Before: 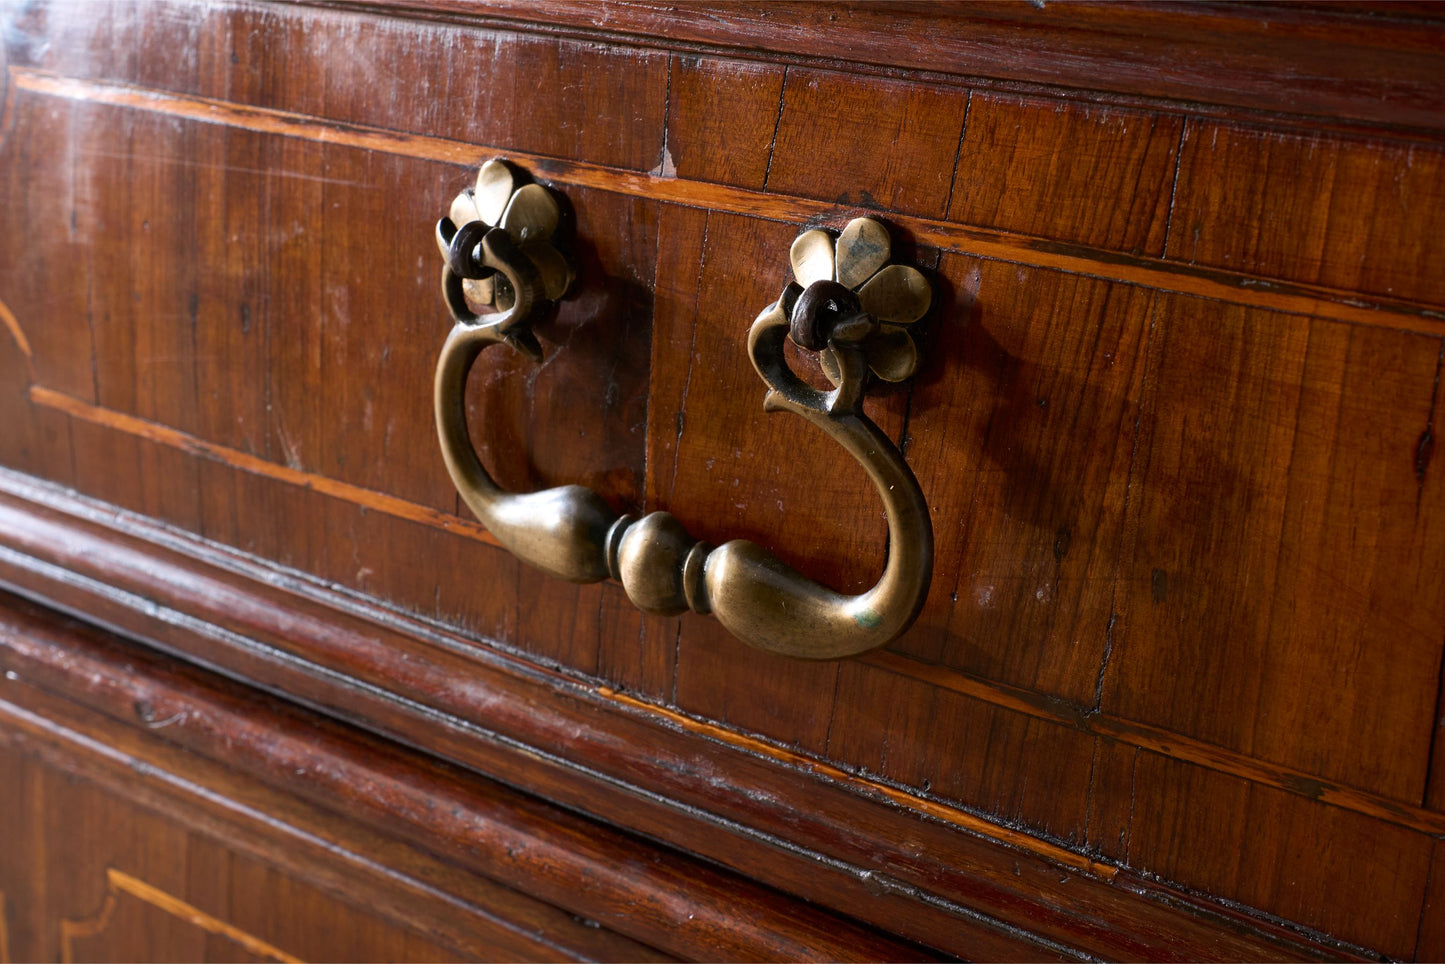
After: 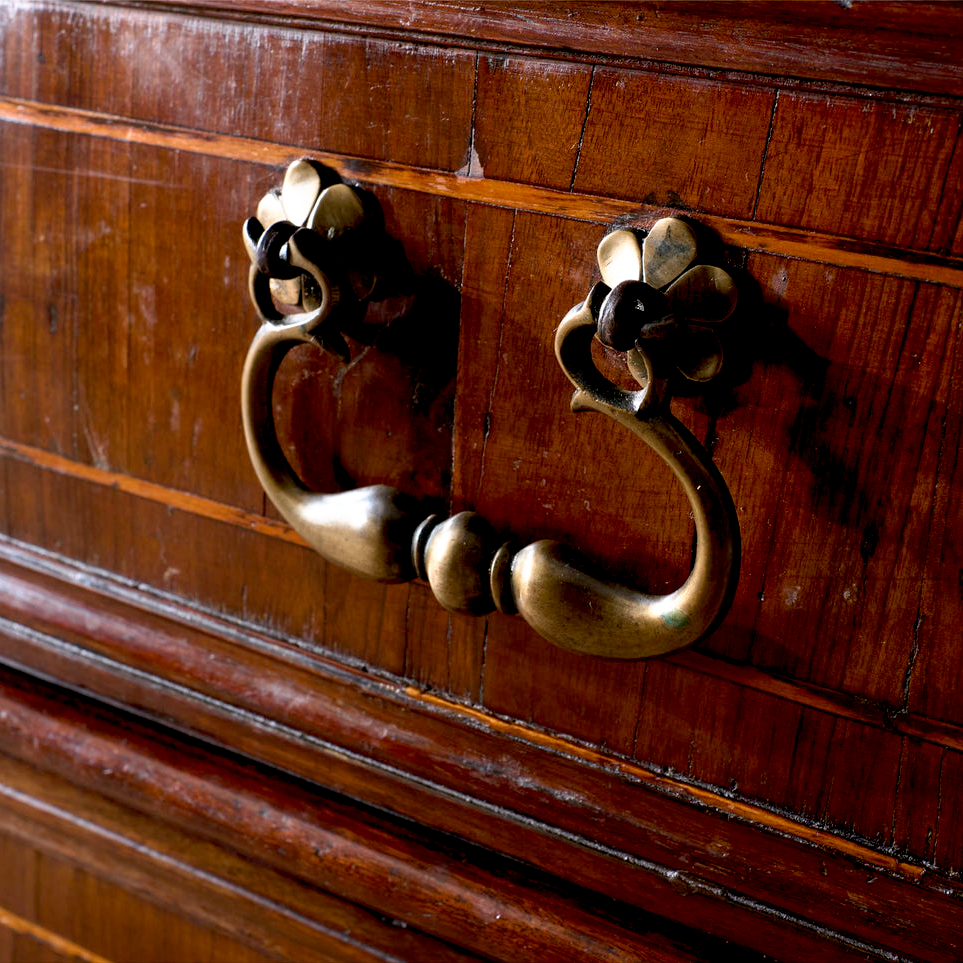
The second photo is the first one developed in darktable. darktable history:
crop and rotate: left 13.409%, right 19.924%
base curve: curves: ch0 [(0.017, 0) (0.425, 0.441) (0.844, 0.933) (1, 1)], preserve colors none
